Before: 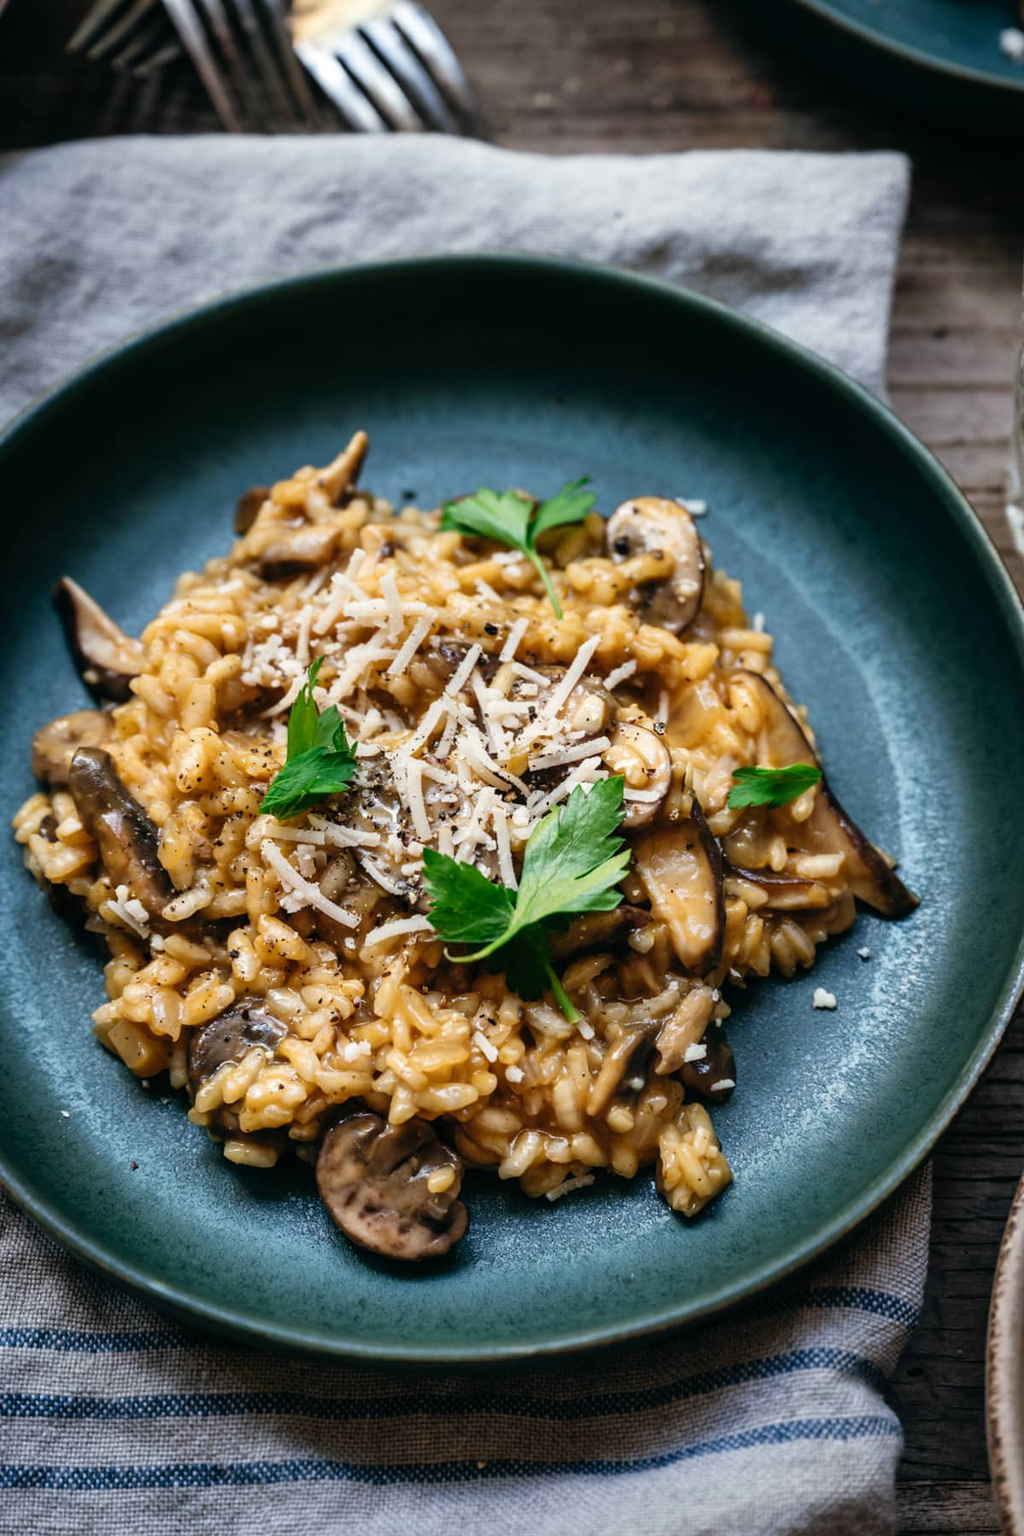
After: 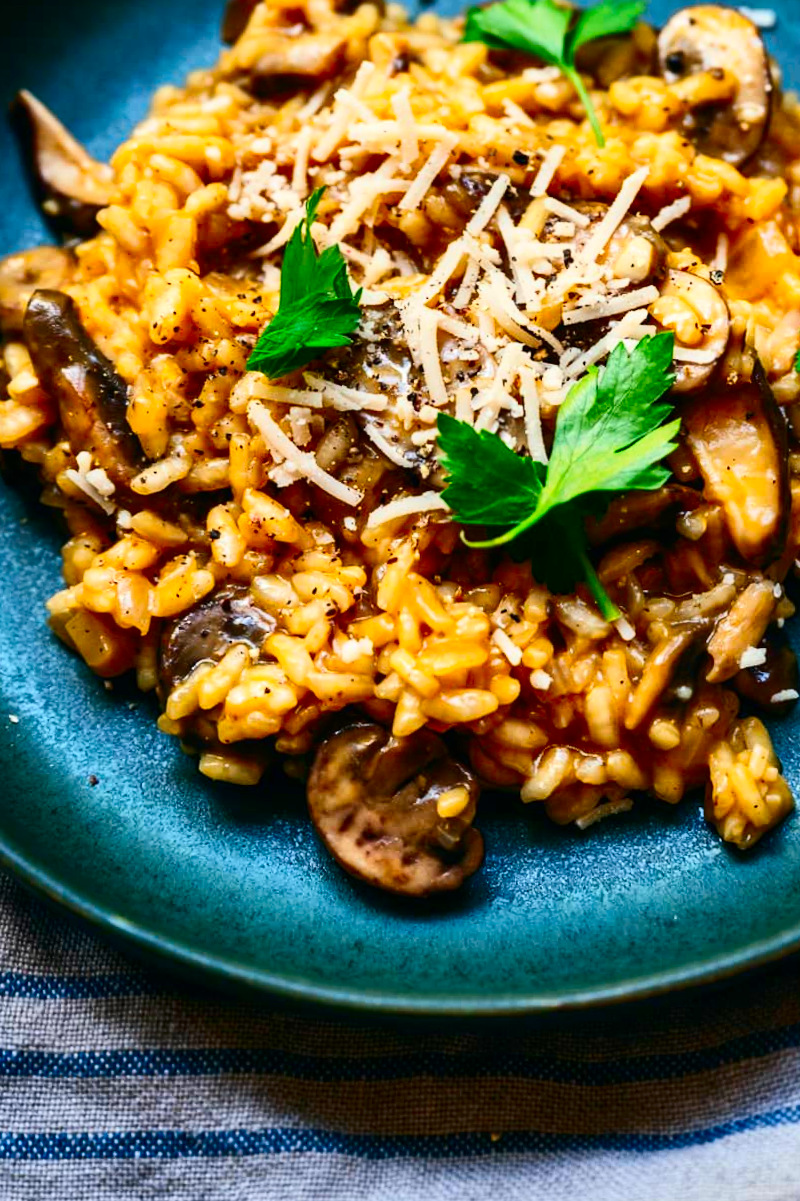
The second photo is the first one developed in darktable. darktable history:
crop and rotate: angle -0.82°, left 3.85%, top 31.828%, right 27.992%
contrast brightness saturation: contrast 0.26, brightness 0.02, saturation 0.87
color correction: highlights b* 3
